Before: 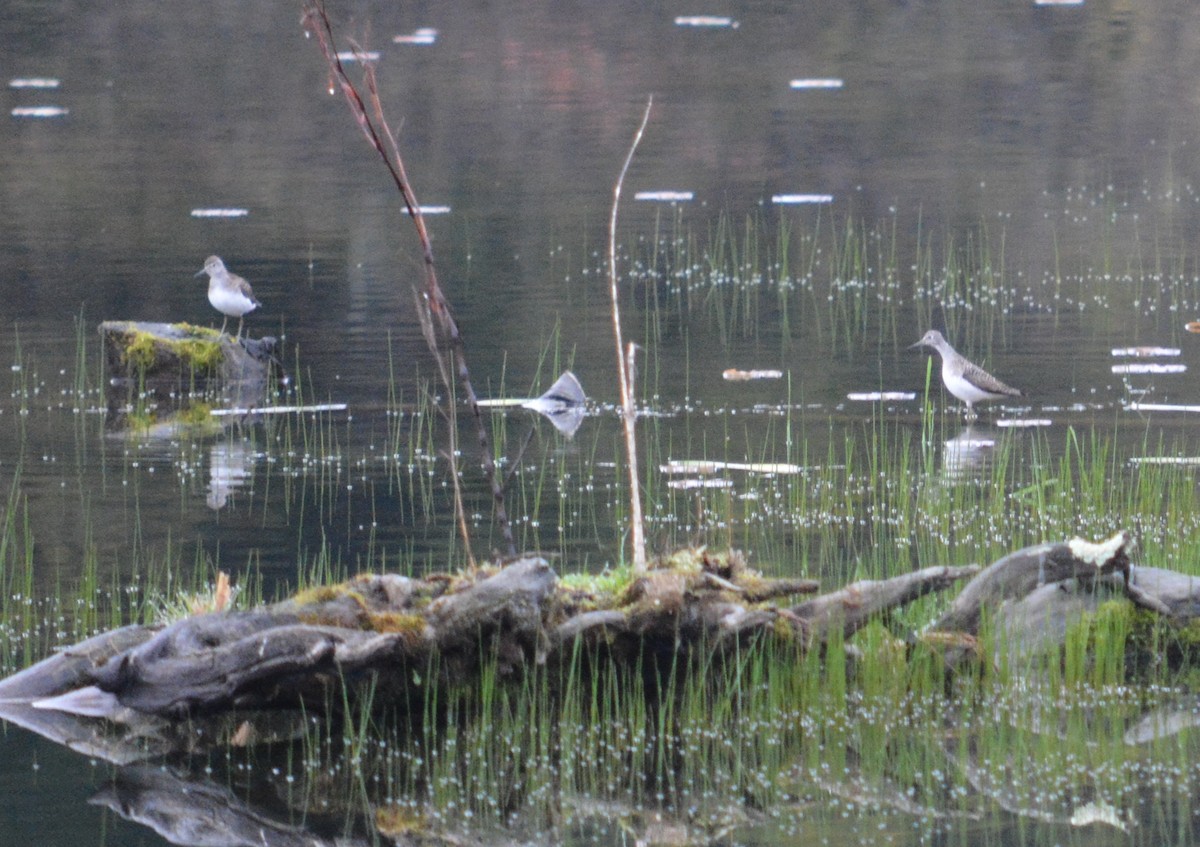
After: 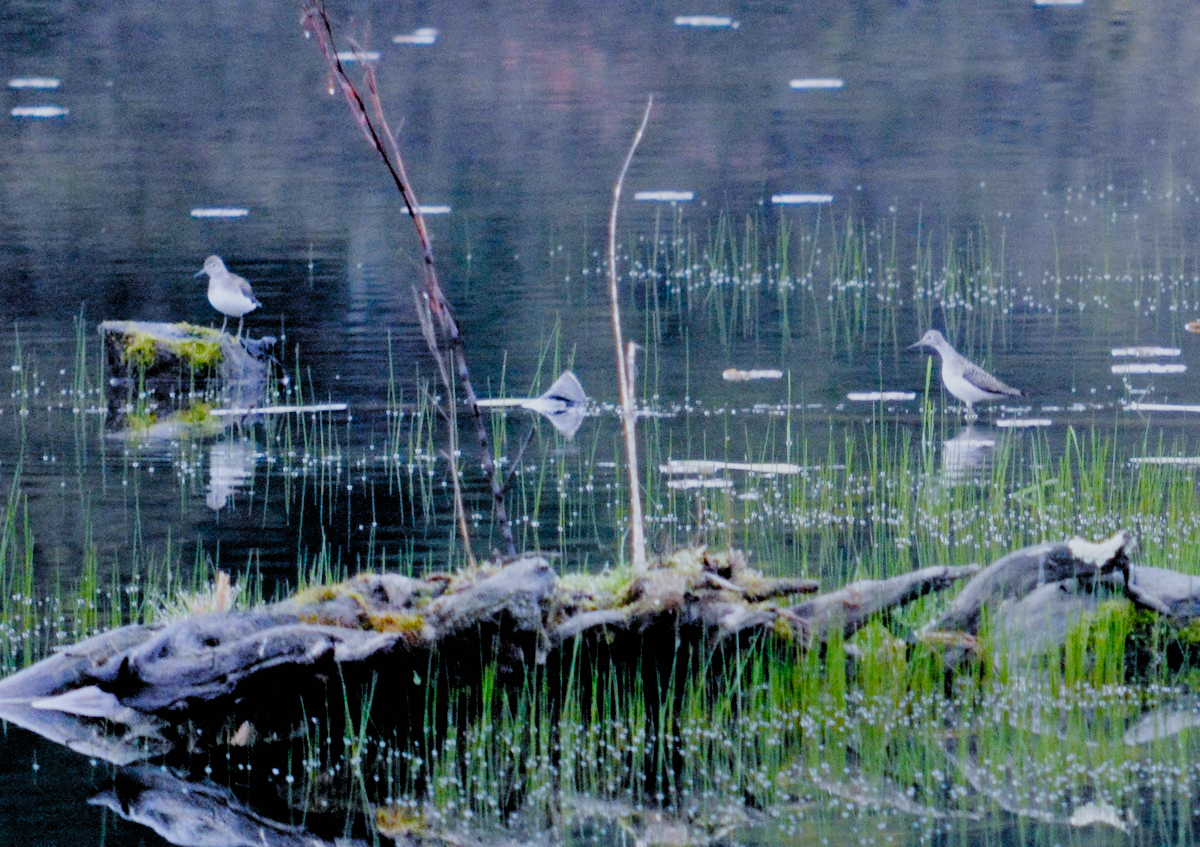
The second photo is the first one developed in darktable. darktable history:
color balance rgb: perceptual saturation grading › global saturation 20%, perceptual saturation grading › highlights -25%, perceptual saturation grading › shadows 50%
shadows and highlights: shadows 37.27, highlights -28.18, soften with gaussian
filmic rgb: black relative exposure -2.85 EV, white relative exposure 4.56 EV, hardness 1.77, contrast 1.25, preserve chrominance no, color science v5 (2021)
white balance: red 0.926, green 1.003, blue 1.133
